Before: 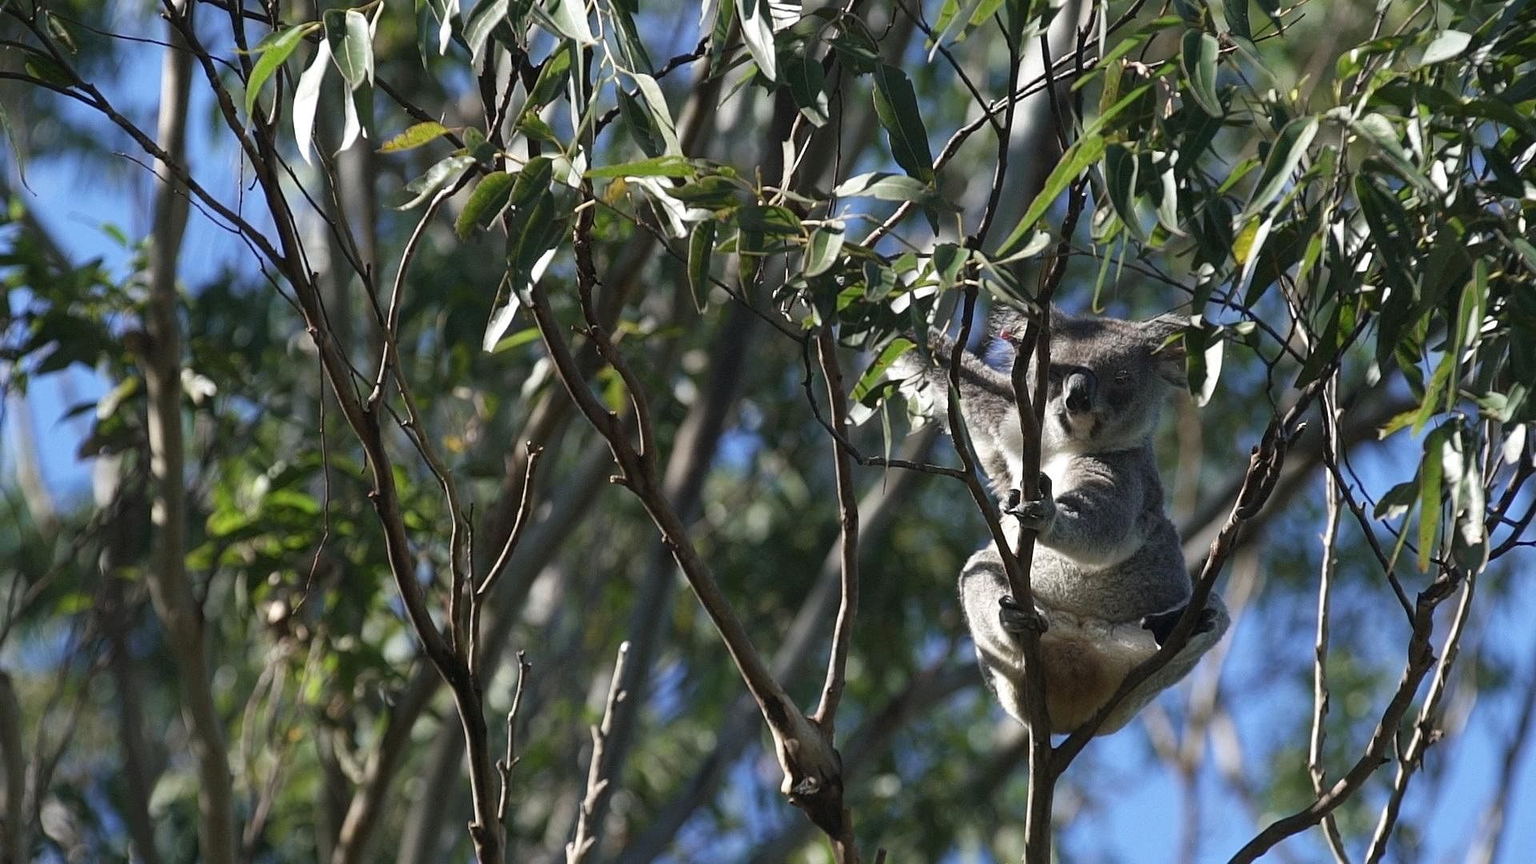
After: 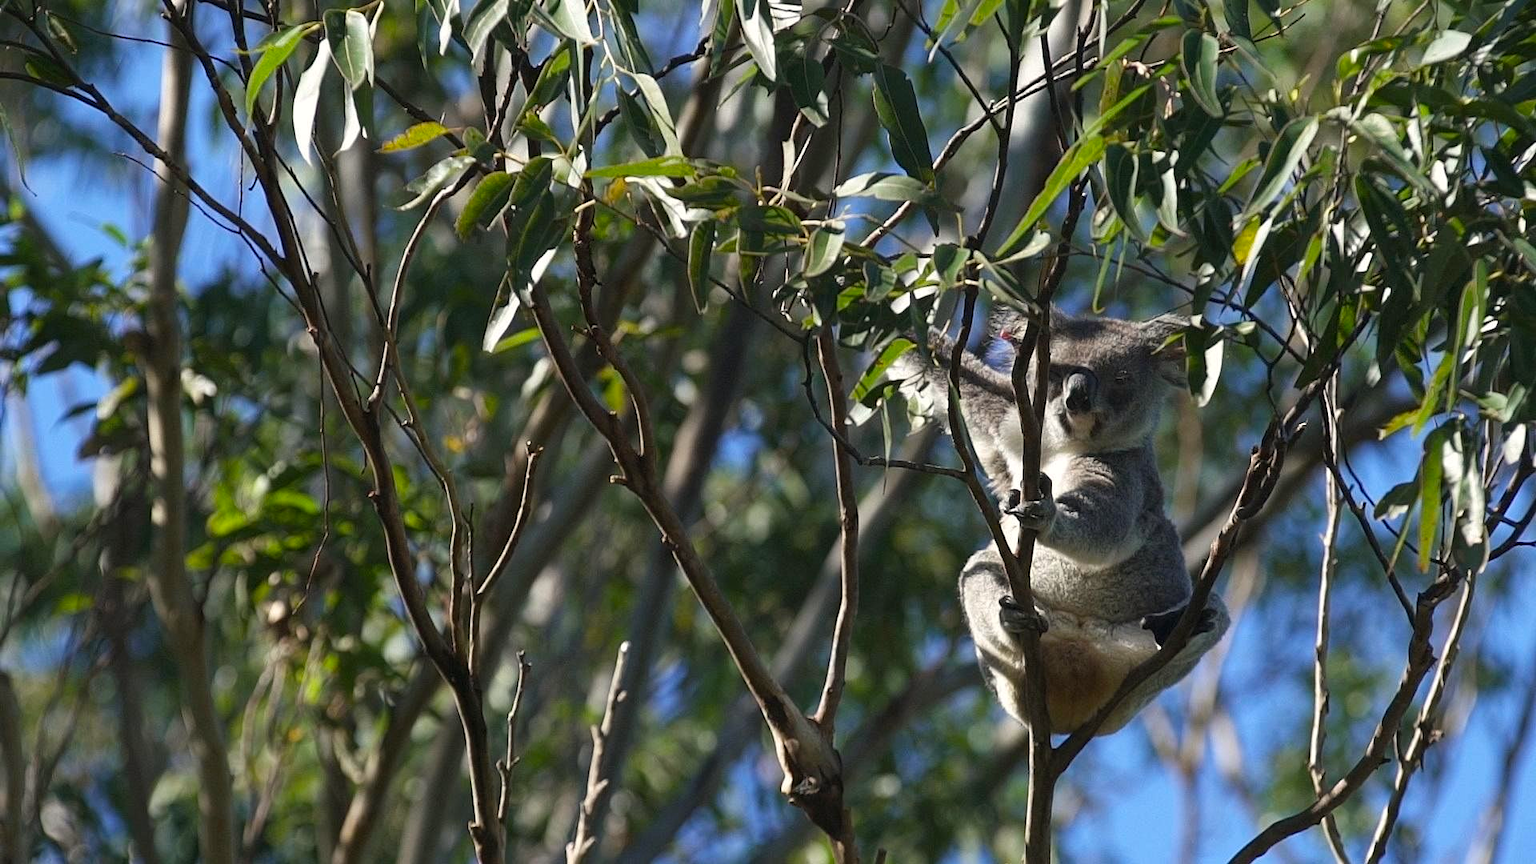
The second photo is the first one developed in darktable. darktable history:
color balance rgb: perceptual saturation grading › global saturation 25%, global vibrance 10%
white balance: red 1.009, blue 0.985
